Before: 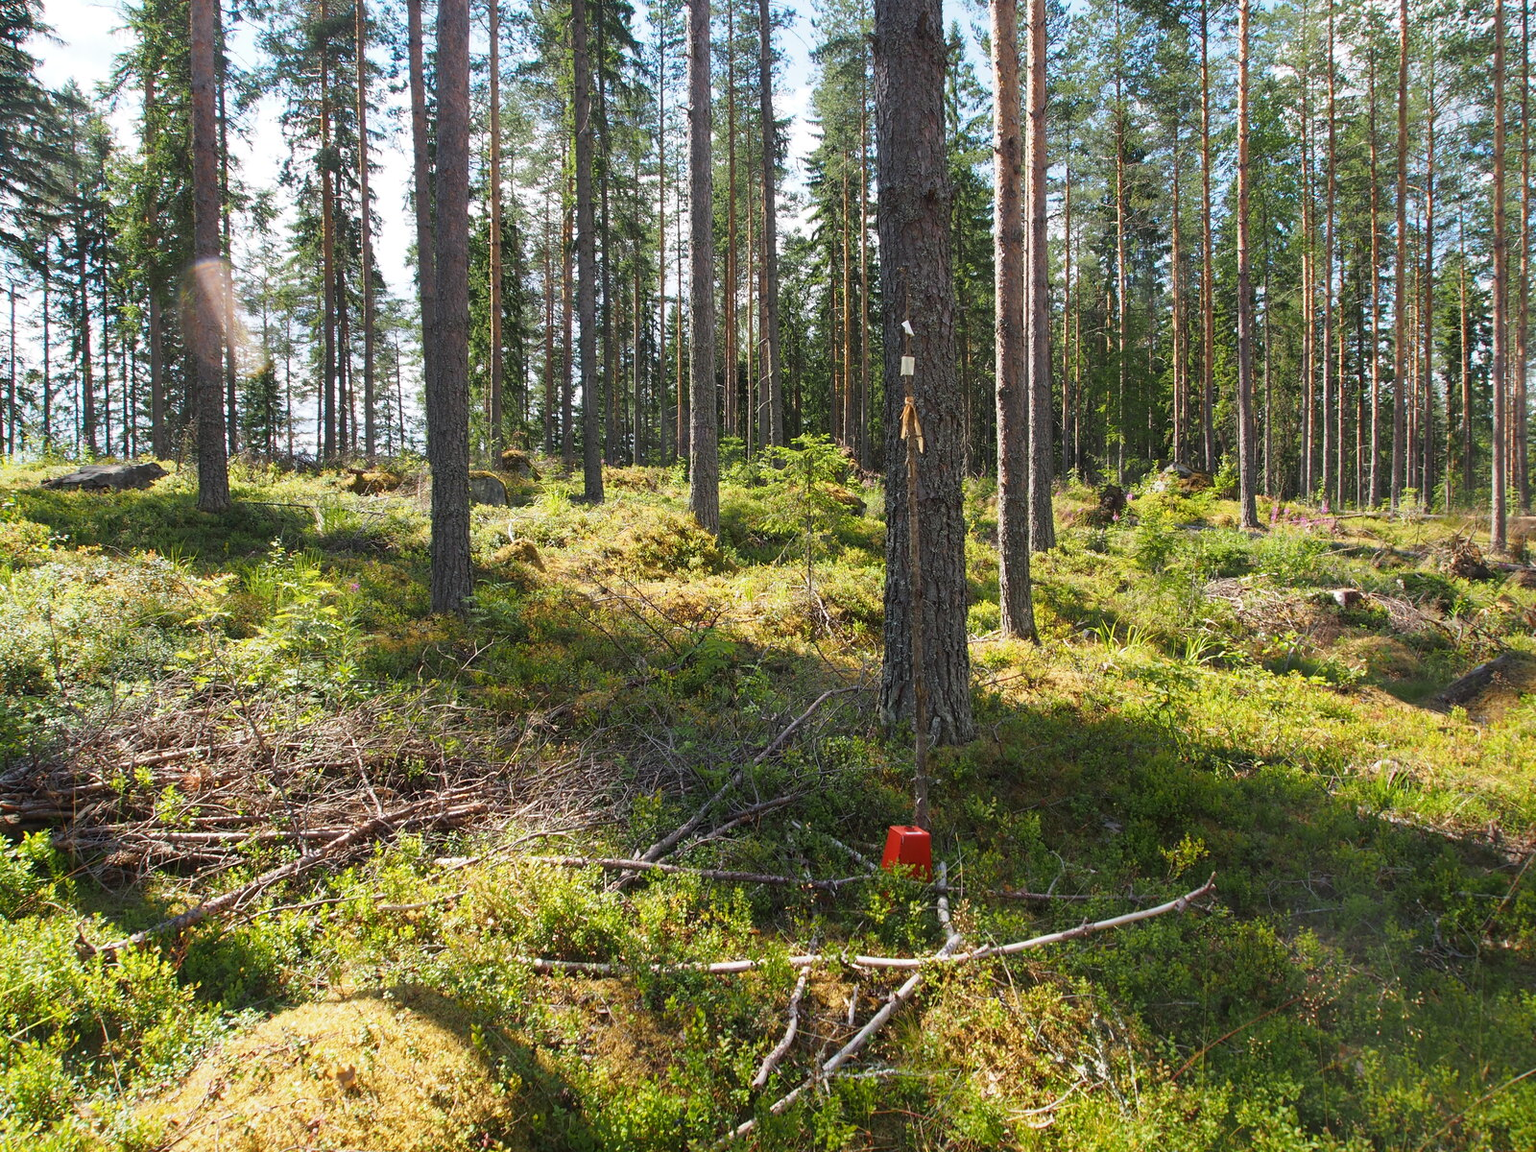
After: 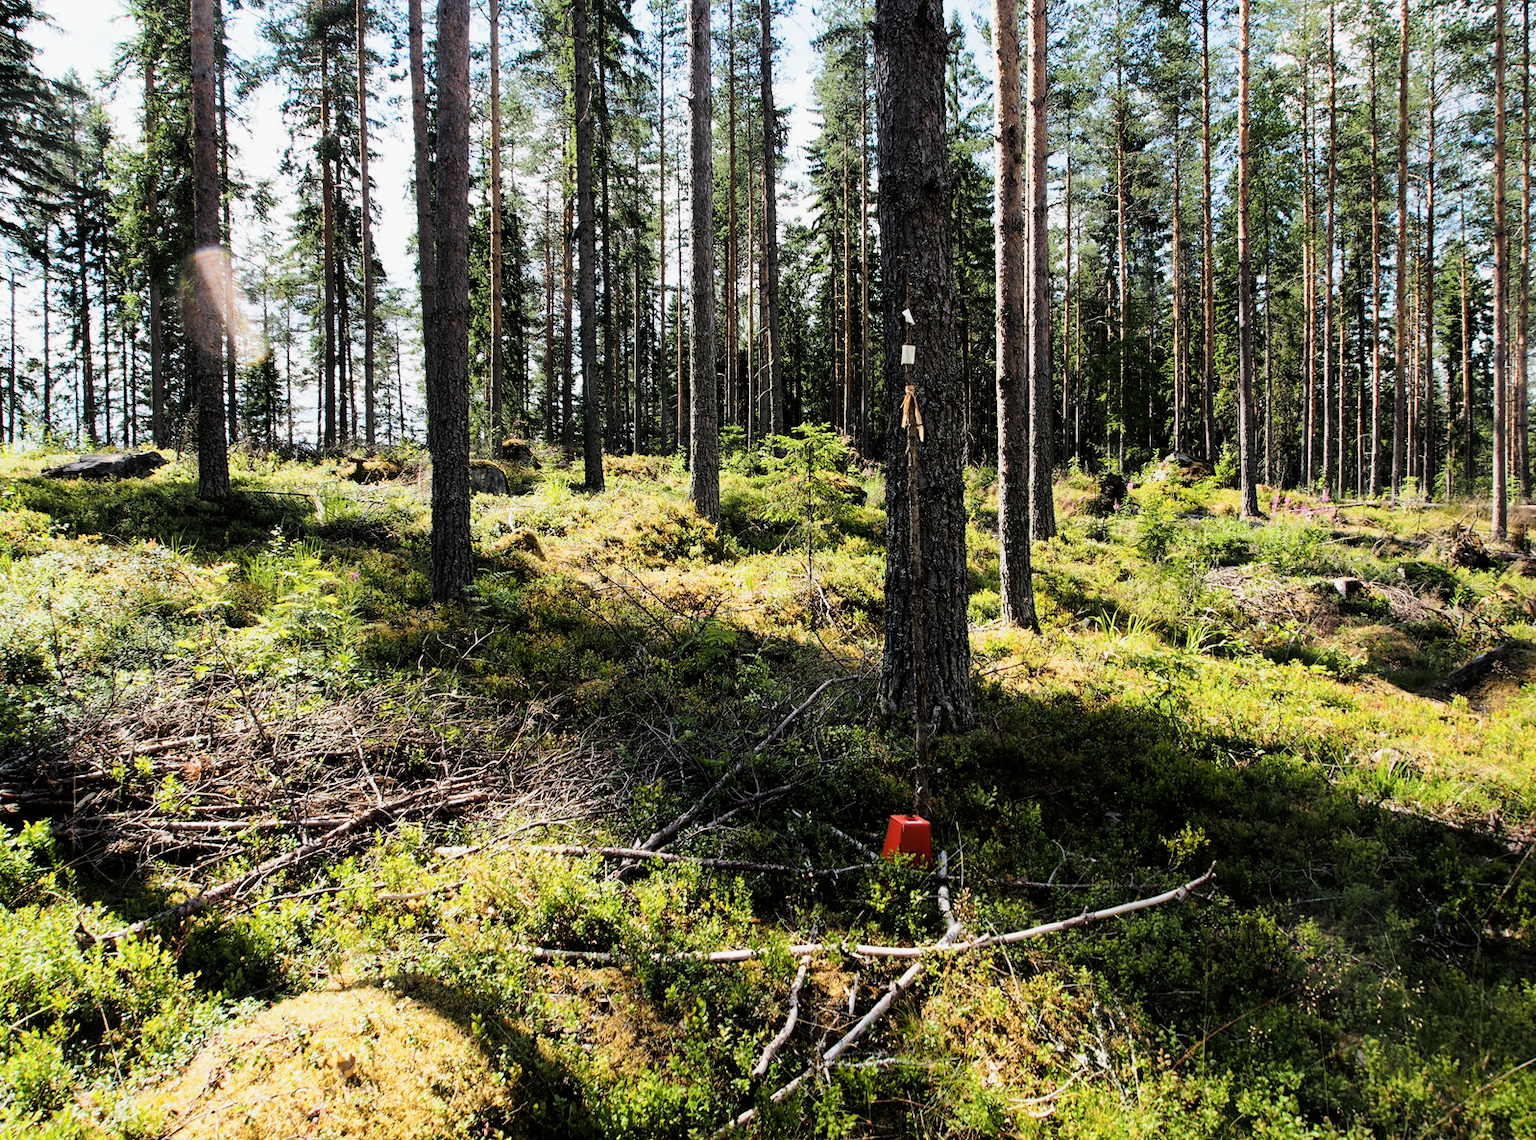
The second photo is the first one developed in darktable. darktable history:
tone equalizer: -8 EV -0.415 EV, -7 EV -0.413 EV, -6 EV -0.364 EV, -5 EV -0.231 EV, -3 EV 0.193 EV, -2 EV 0.307 EV, -1 EV 0.4 EV, +0 EV 0.447 EV, edges refinement/feathering 500, mask exposure compensation -1.57 EV, preserve details no
filmic rgb: black relative exposure -5.03 EV, white relative exposure 3.53 EV, threshold 5.99 EV, hardness 3.18, contrast 1.397, highlights saturation mix -30.85%, enable highlight reconstruction true
crop: top 1.025%, right 0.012%
